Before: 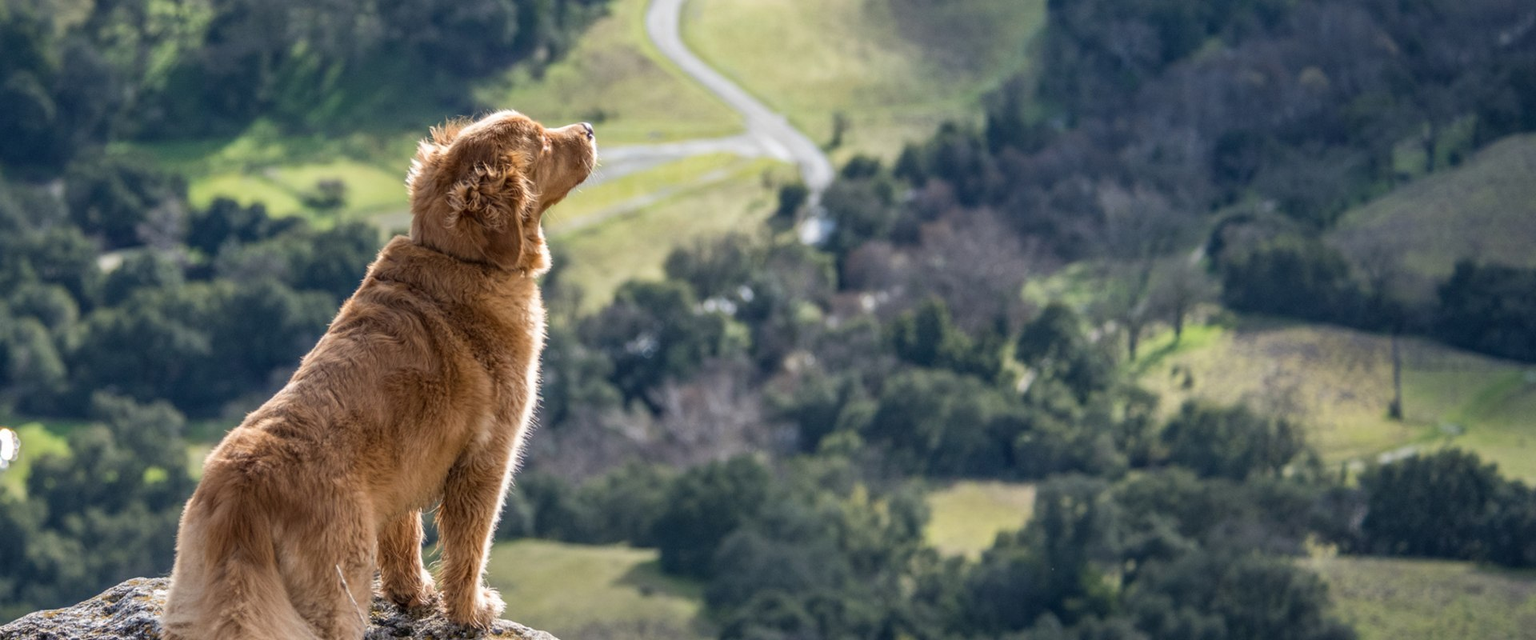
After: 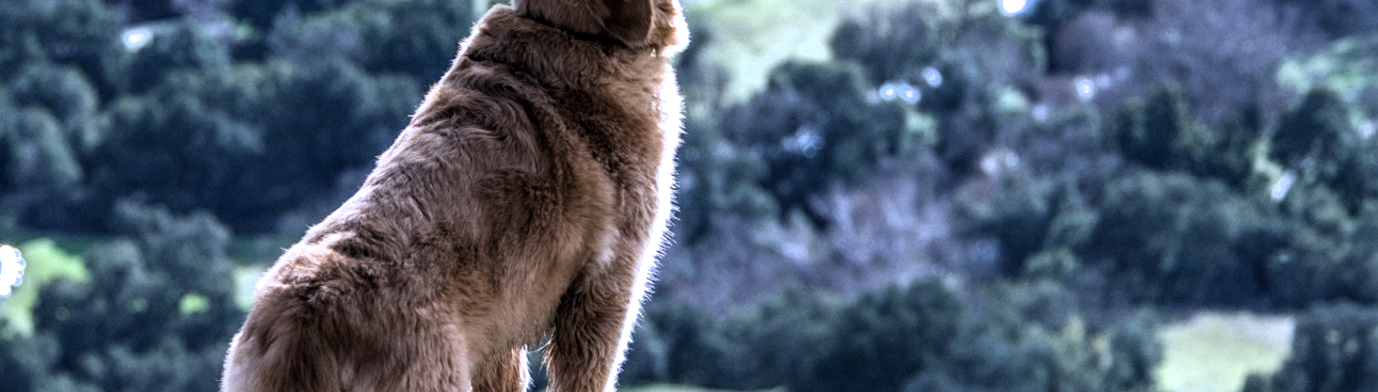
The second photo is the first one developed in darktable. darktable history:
filmic rgb: black relative exposure -8.27 EV, white relative exposure 2.2 EV, hardness 7.14, latitude 85.14%, contrast 1.689, highlights saturation mix -4.48%, shadows ↔ highlights balance -1.86%, color science v4 (2020)
crop: top 36.368%, right 28.215%, bottom 14.542%
color calibration: illuminant as shot in camera, adaptation linear Bradford (ICC v4), x 0.404, y 0.403, temperature 3571.81 K
